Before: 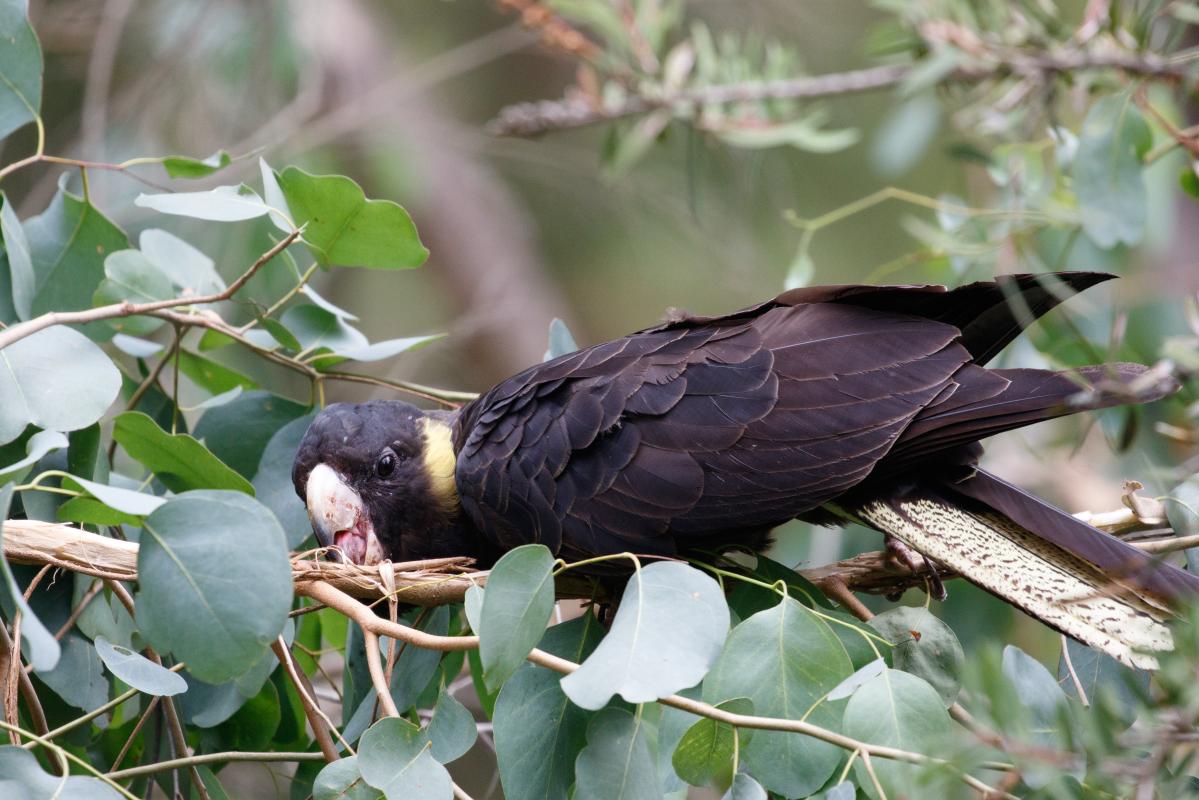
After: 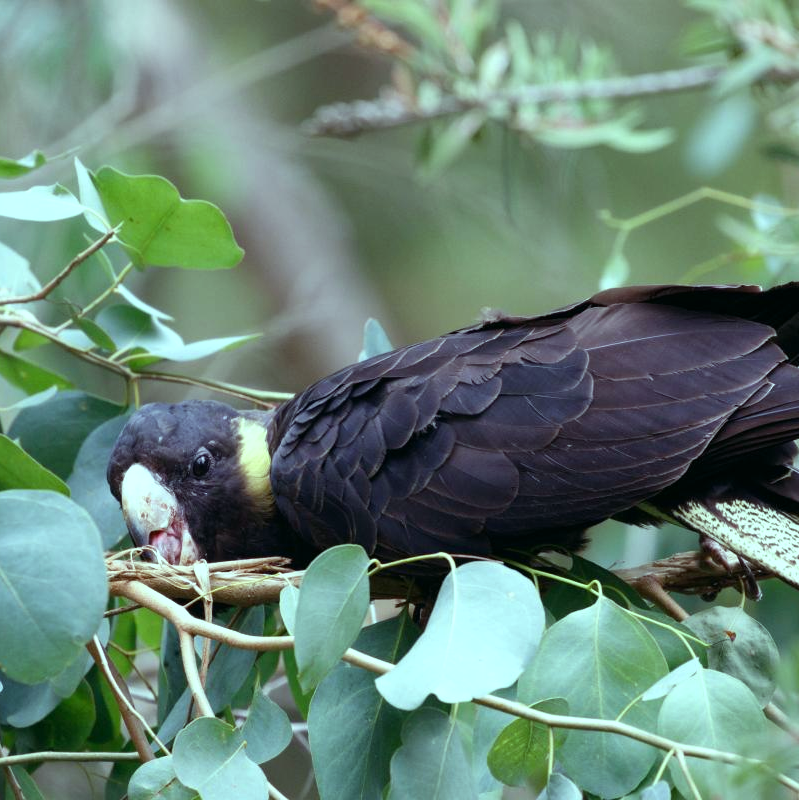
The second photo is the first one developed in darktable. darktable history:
exposure: compensate highlight preservation false
color balance: mode lift, gamma, gain (sRGB), lift [0.997, 0.979, 1.021, 1.011], gamma [1, 1.084, 0.916, 0.998], gain [1, 0.87, 1.13, 1.101], contrast 4.55%, contrast fulcrum 38.24%, output saturation 104.09%
crop and rotate: left 15.446%, right 17.836%
